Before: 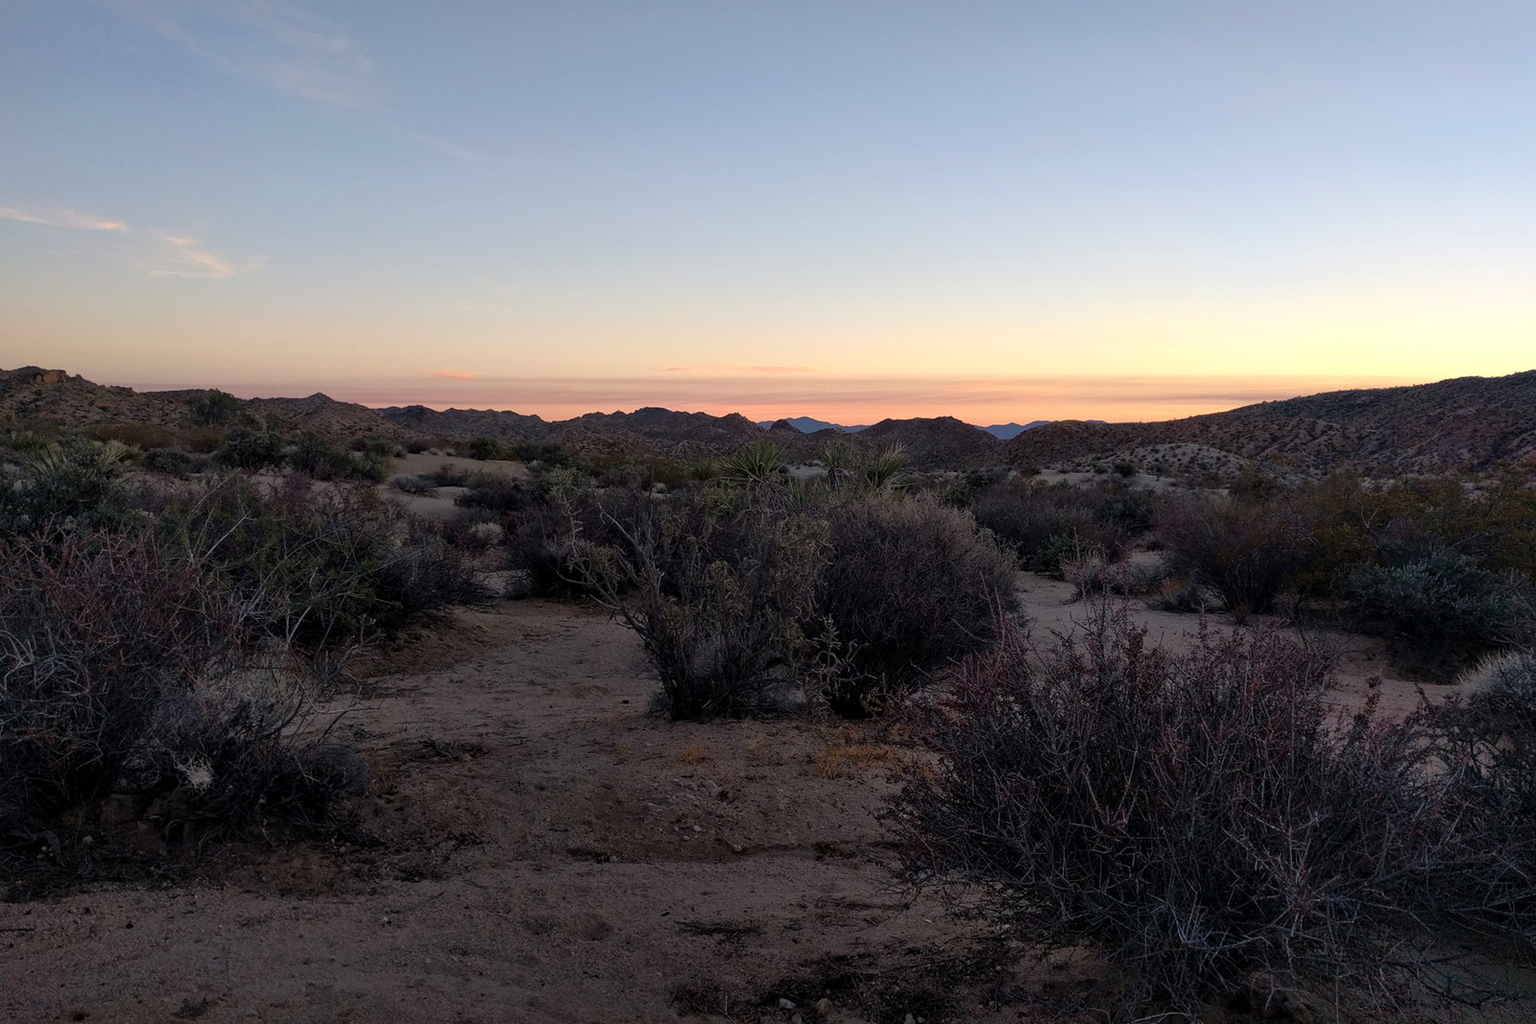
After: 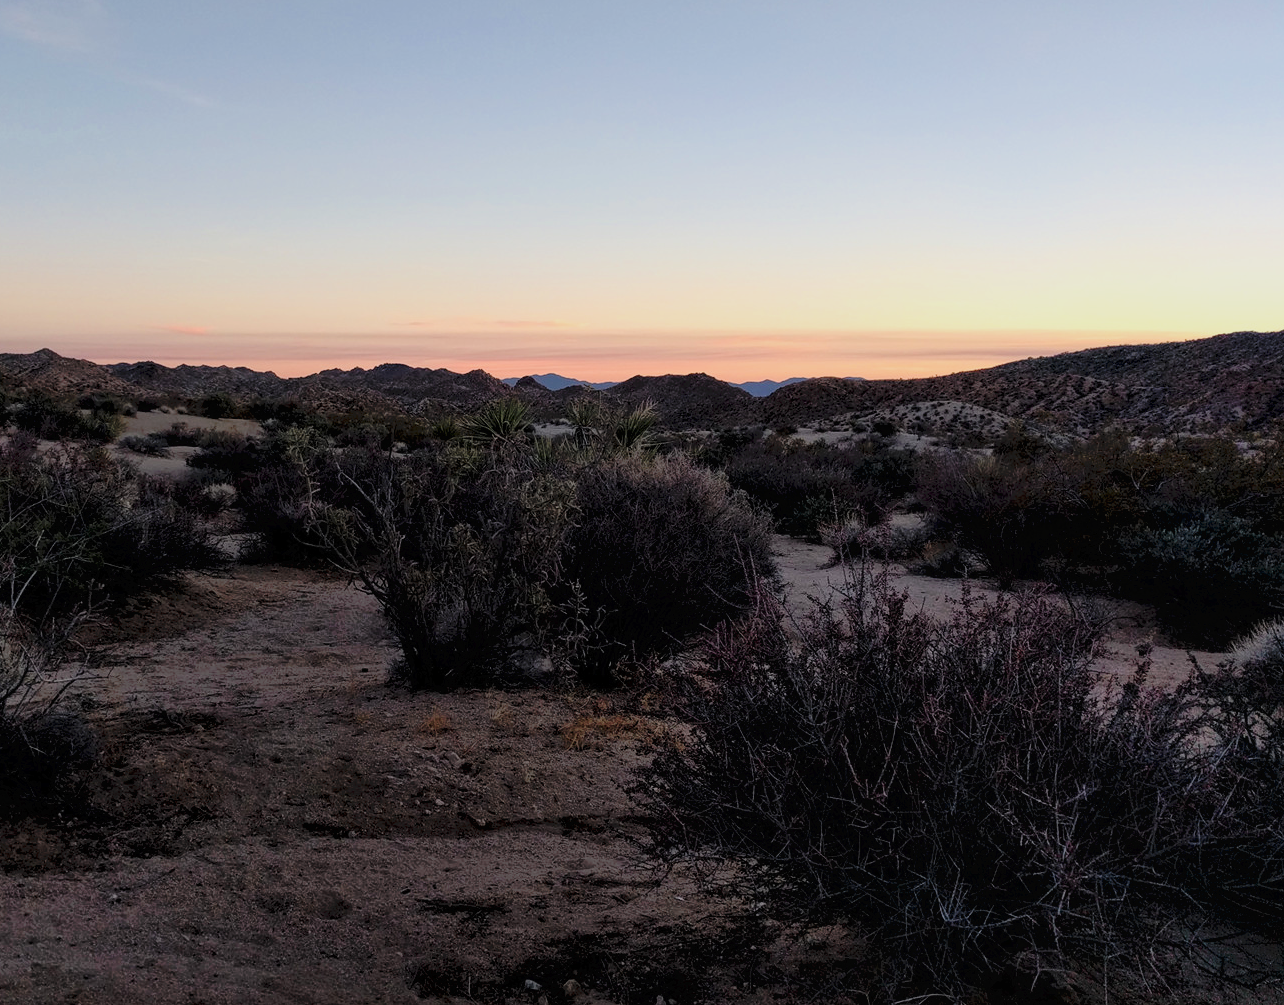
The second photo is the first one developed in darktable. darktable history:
filmic rgb: black relative exposure -7.65 EV, white relative exposure 4.56 EV, hardness 3.61, contrast 1.05
crop and rotate: left 17.959%, top 5.771%, right 1.742%
local contrast: highlights 100%, shadows 100%, detail 120%, midtone range 0.2
tone curve: curves: ch0 [(0, 0) (0.003, 0.026) (0.011, 0.024) (0.025, 0.022) (0.044, 0.031) (0.069, 0.067) (0.1, 0.094) (0.136, 0.102) (0.177, 0.14) (0.224, 0.189) (0.277, 0.238) (0.335, 0.325) (0.399, 0.379) (0.468, 0.453) (0.543, 0.528) (0.623, 0.609) (0.709, 0.695) (0.801, 0.793) (0.898, 0.898) (1, 1)], preserve colors none
exposure: black level correction 0, exposure 0.5 EV, compensate highlight preservation false
